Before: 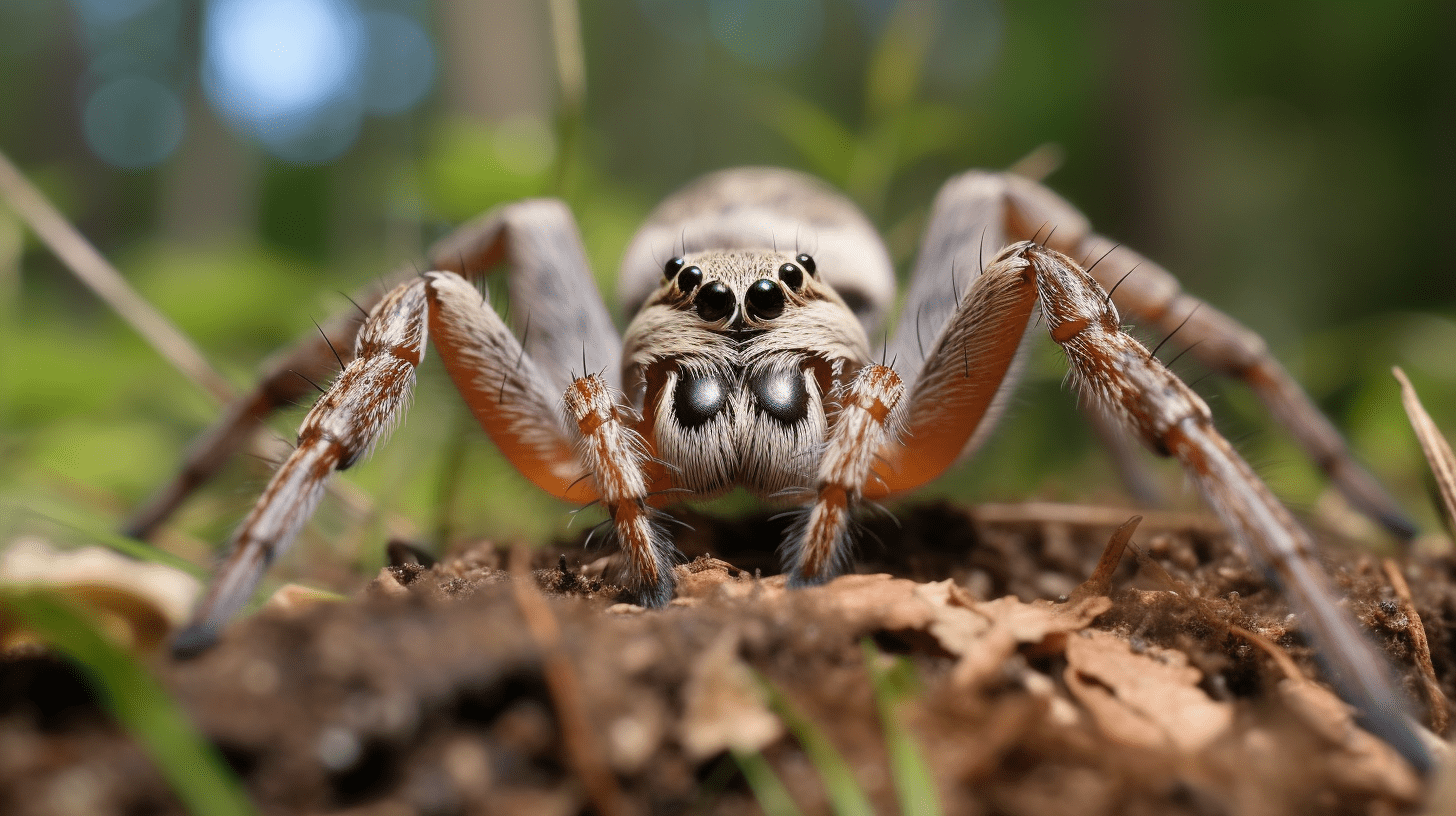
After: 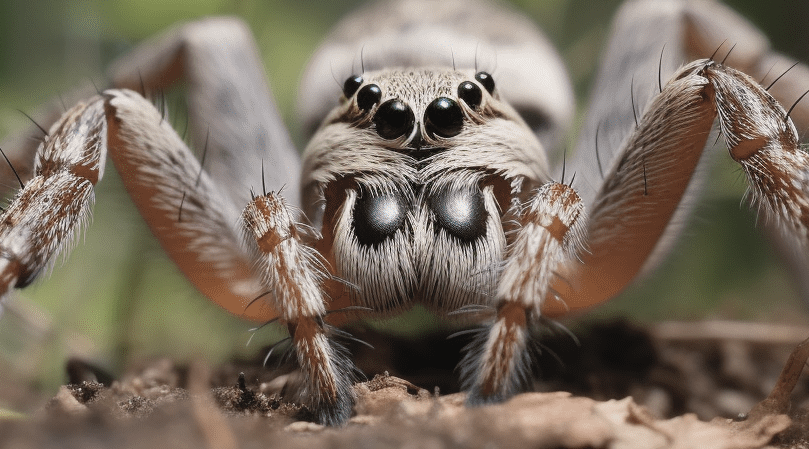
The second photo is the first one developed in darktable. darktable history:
crop and rotate: left 22.061%, top 22.395%, right 22.325%, bottom 22.459%
contrast brightness saturation: contrast -0.048, saturation -0.407
